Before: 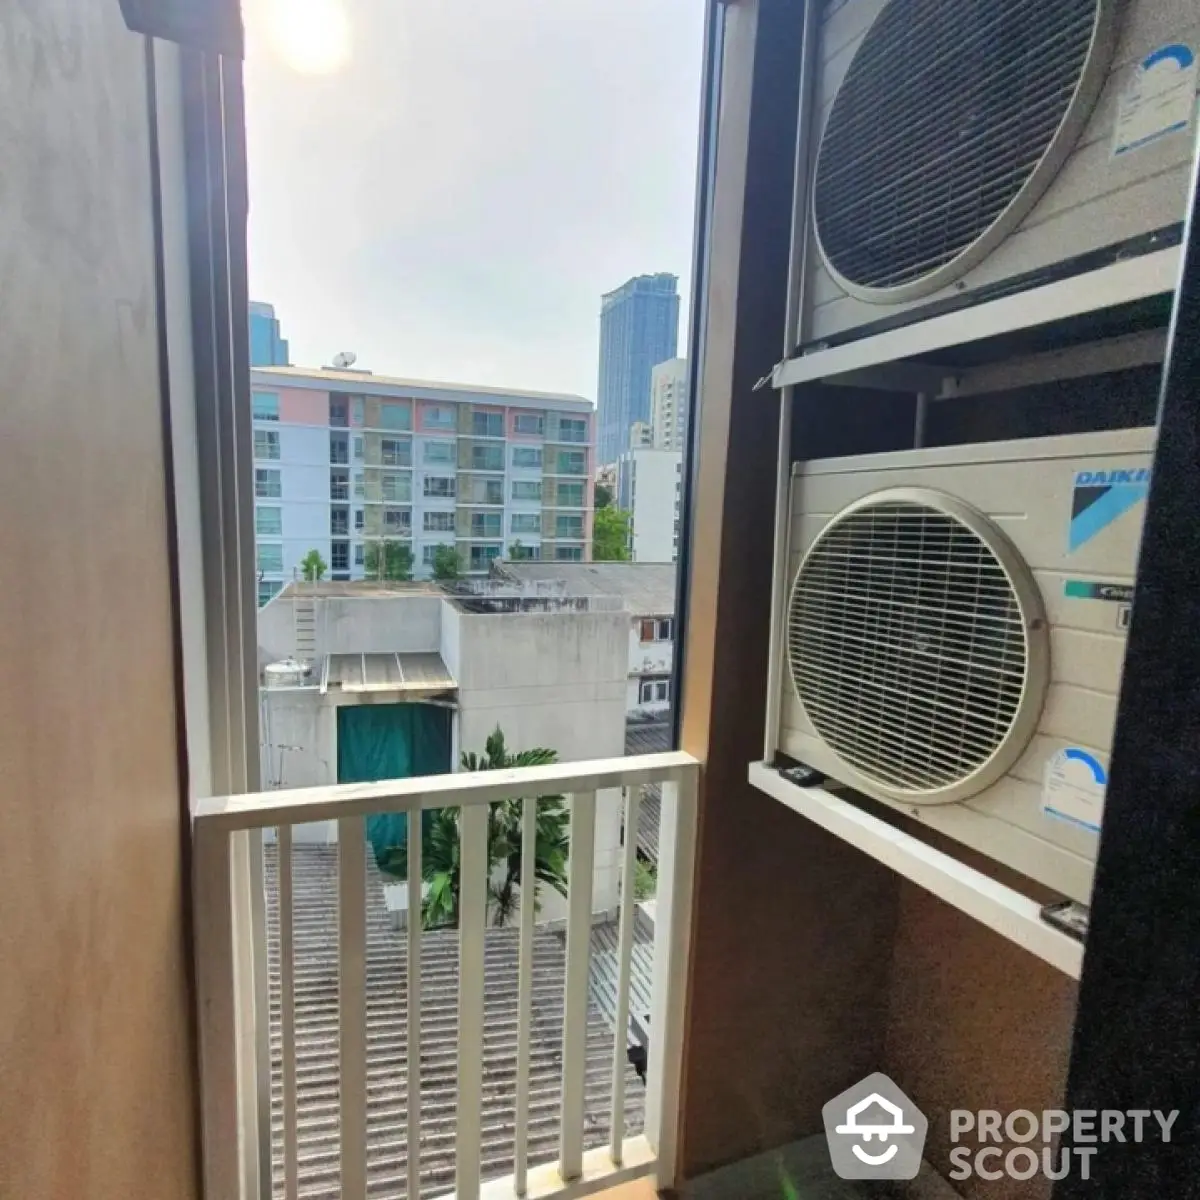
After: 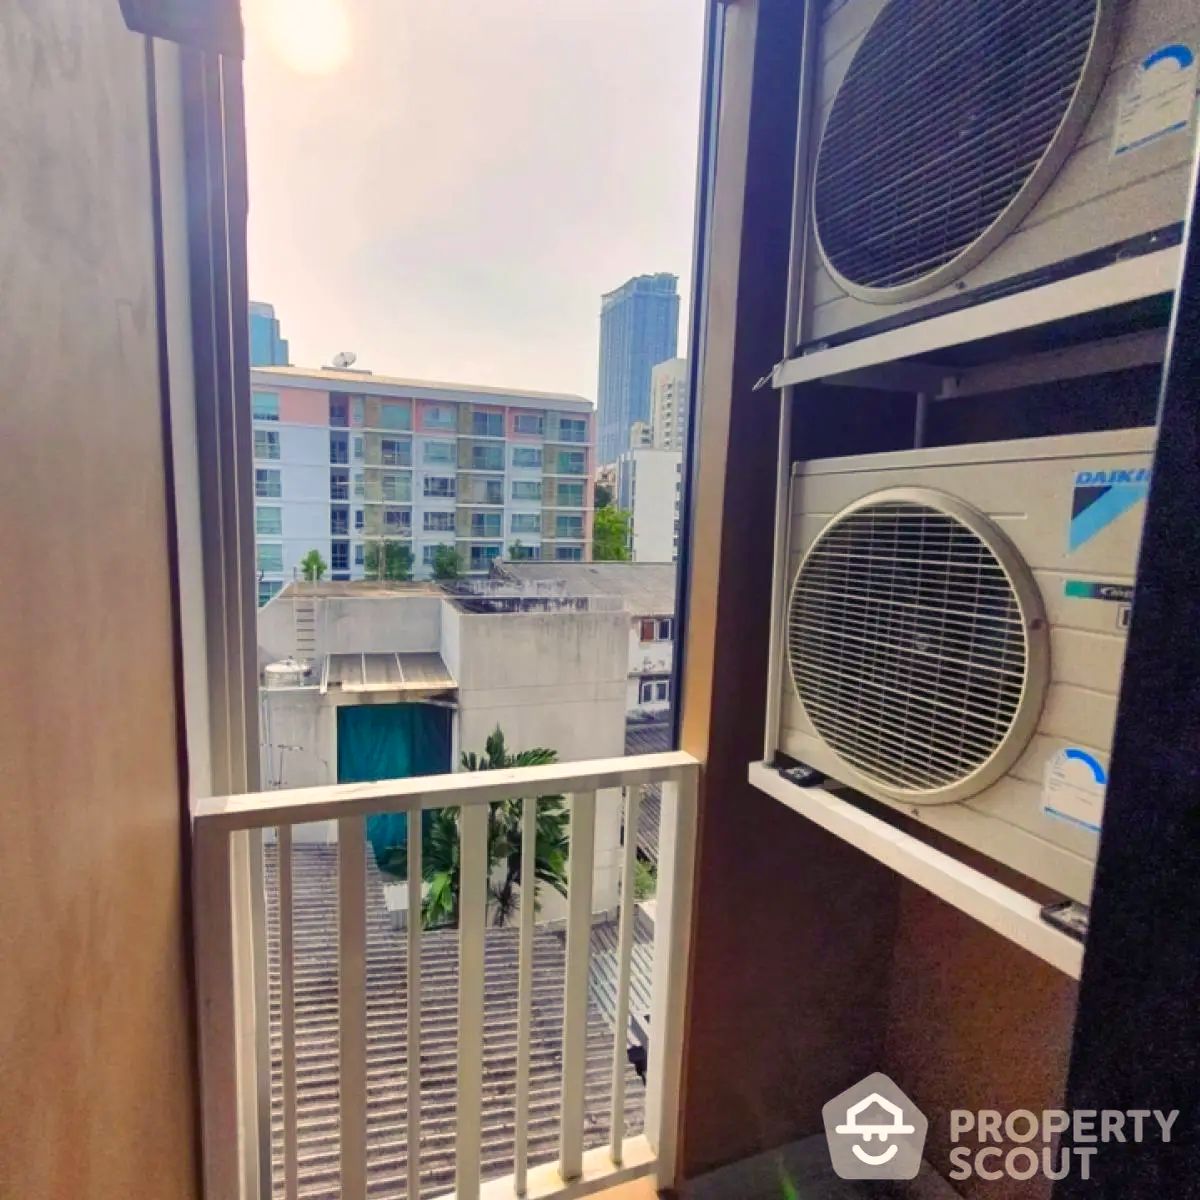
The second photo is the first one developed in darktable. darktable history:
color balance rgb: shadows lift › luminance -22.011%, shadows lift › chroma 8.671%, shadows lift › hue 285.77°, highlights gain › chroma 3.042%, highlights gain › hue 54.3°, perceptual saturation grading › global saturation 20%, perceptual saturation grading › highlights -25.602%, perceptual saturation grading › shadows 26.061%, global vibrance 20%
